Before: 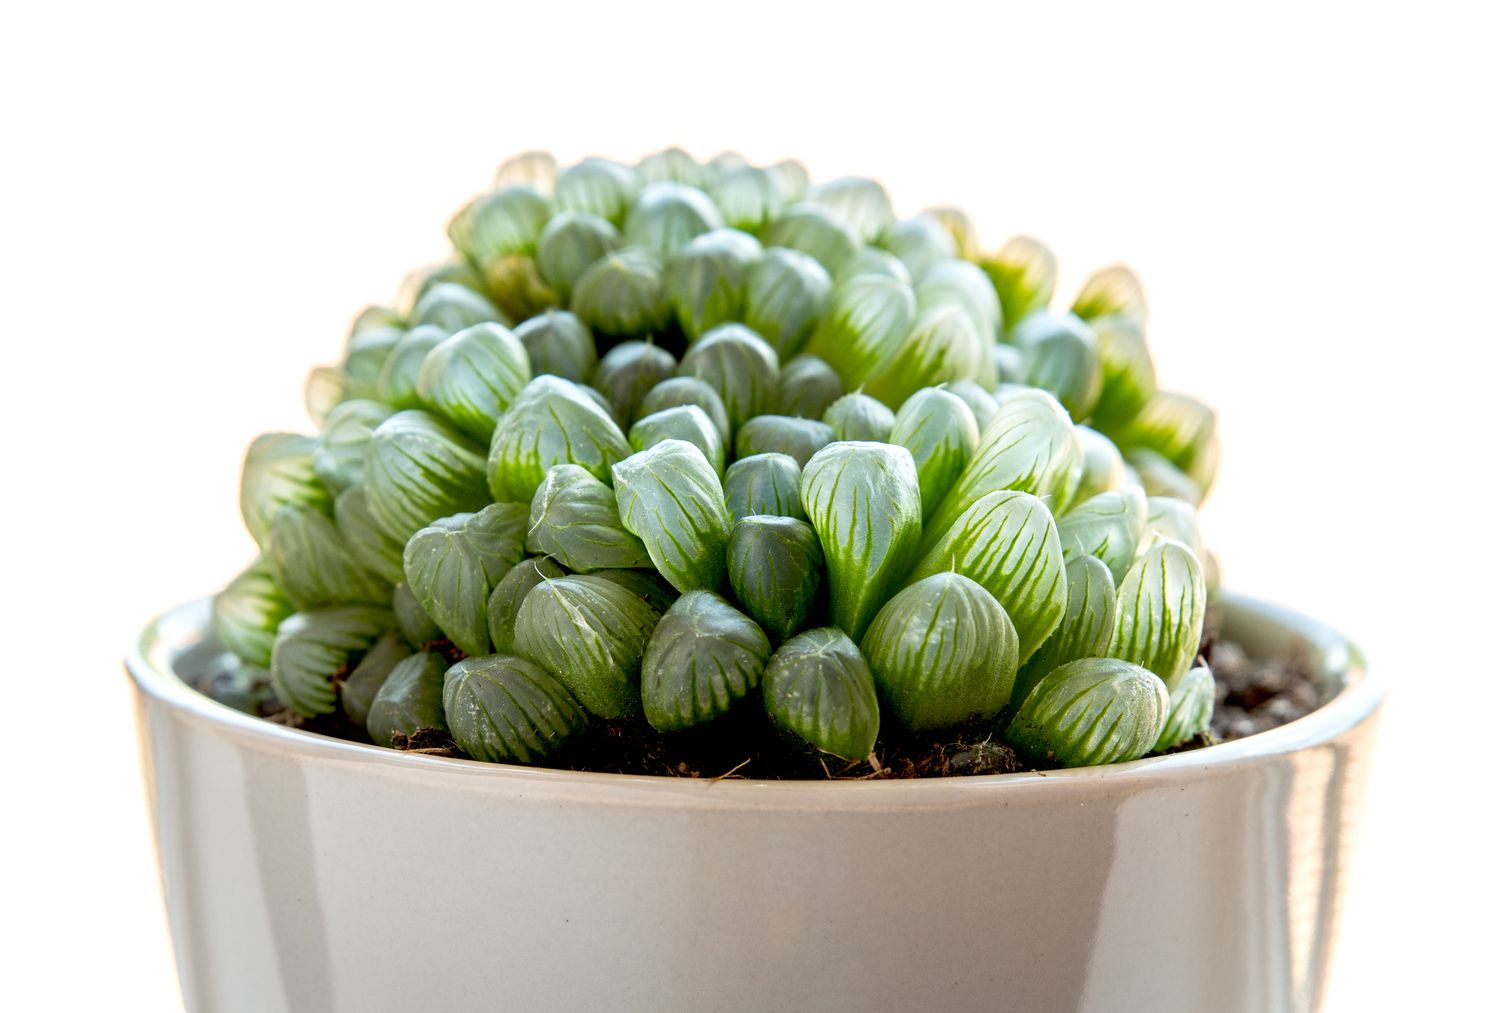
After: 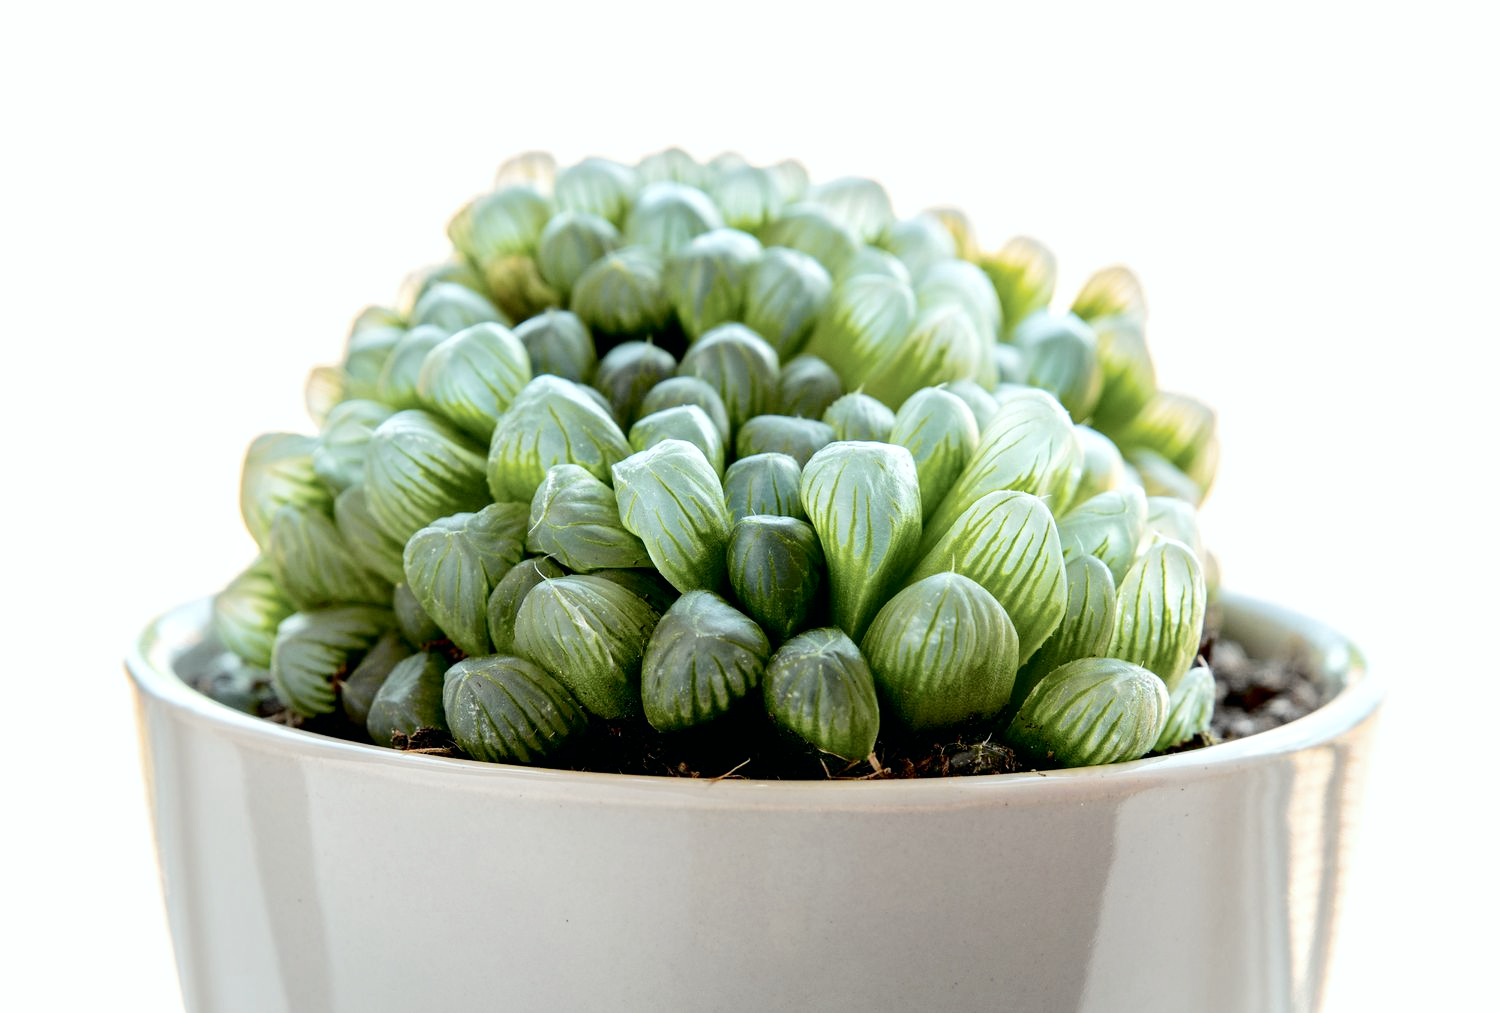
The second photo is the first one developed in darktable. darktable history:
tone curve: curves: ch0 [(0, 0) (0.081, 0.044) (0.185, 0.145) (0.283, 0.273) (0.405, 0.449) (0.495, 0.554) (0.686, 0.743) (0.826, 0.853) (0.978, 0.988)]; ch1 [(0, 0) (0.147, 0.166) (0.321, 0.362) (0.371, 0.402) (0.423, 0.426) (0.479, 0.472) (0.505, 0.497) (0.521, 0.506) (0.551, 0.546) (0.586, 0.571) (0.625, 0.638) (0.68, 0.715) (1, 1)]; ch2 [(0, 0) (0.346, 0.378) (0.404, 0.427) (0.502, 0.498) (0.531, 0.517) (0.547, 0.526) (0.582, 0.571) (0.629, 0.626) (0.717, 0.678) (1, 1)], color space Lab, independent channels, preserve colors none
tone equalizer: mask exposure compensation -0.489 EV
